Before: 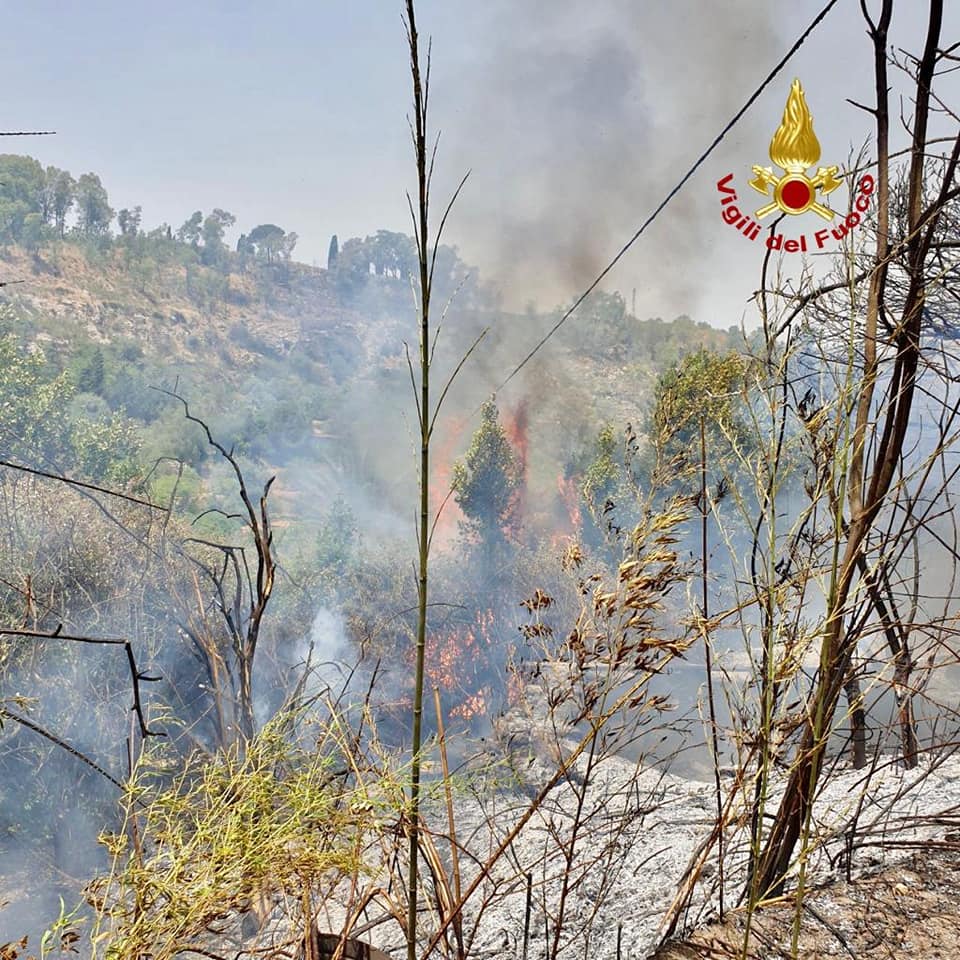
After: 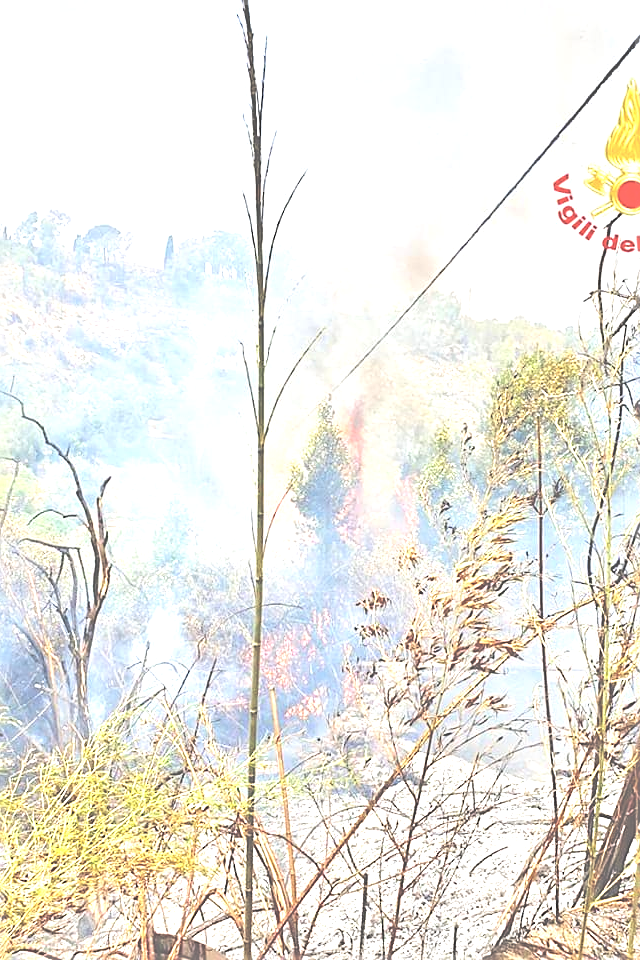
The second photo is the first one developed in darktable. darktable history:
contrast brightness saturation: brightness 0.29
crop: left 17.179%, right 16.128%
color correction: highlights b* -0.036
exposure: black level correction -0.023, exposure 1.395 EV, compensate highlight preservation false
sharpen: on, module defaults
